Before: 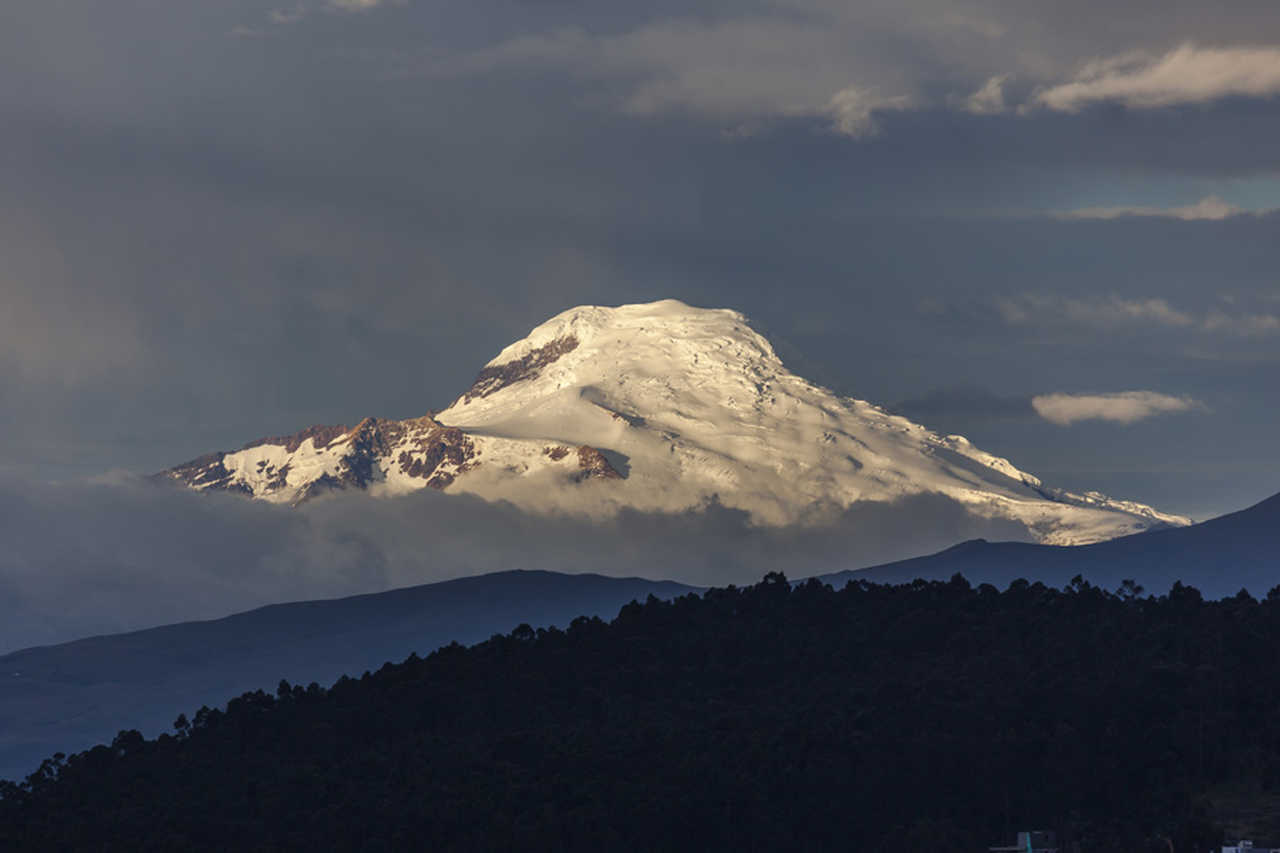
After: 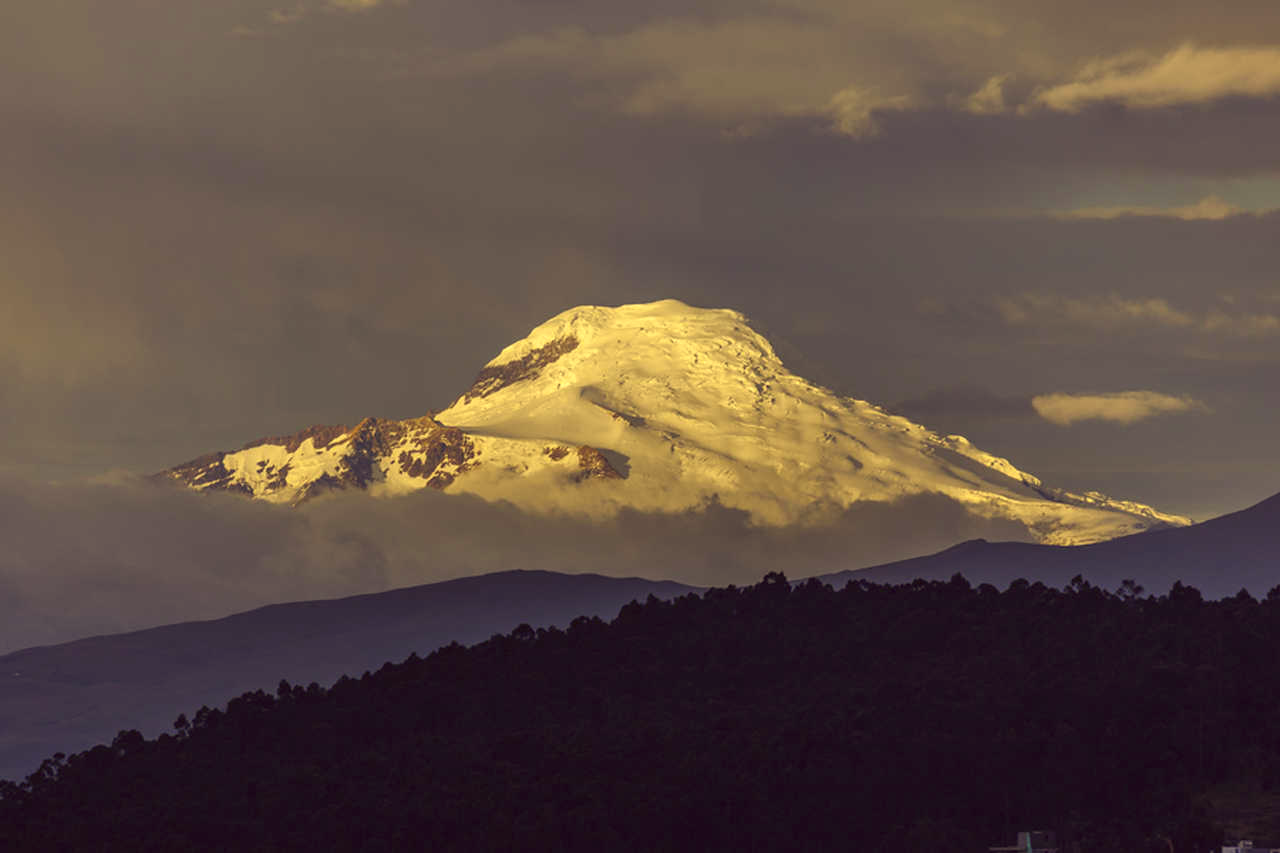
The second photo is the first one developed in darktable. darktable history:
color correction: highlights a* -0.344, highlights b* 39.72, shadows a* 9.44, shadows b* -0.709
